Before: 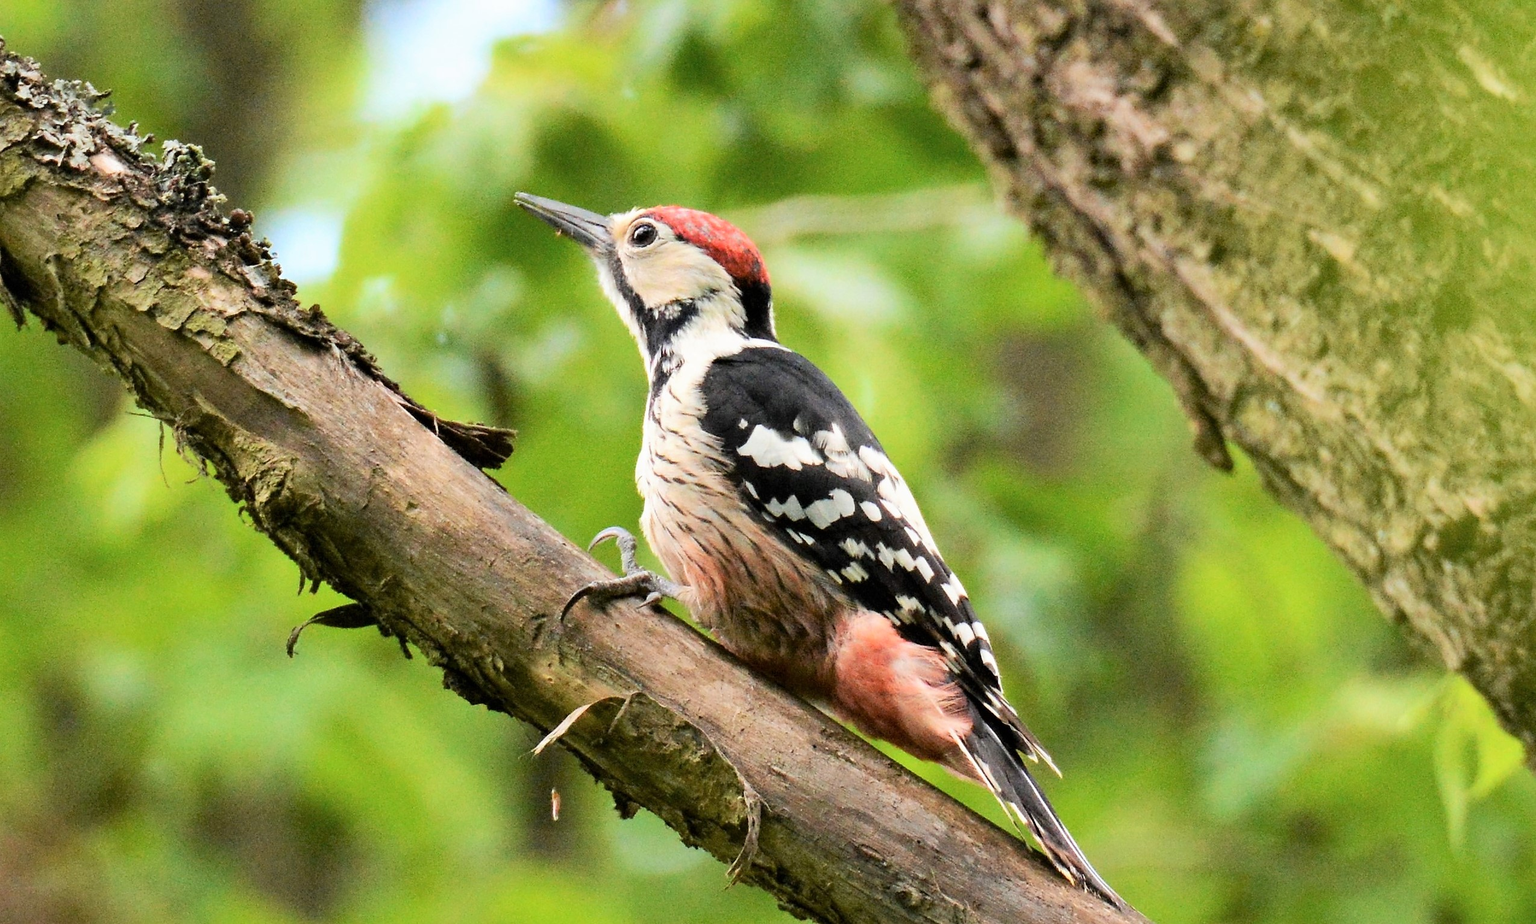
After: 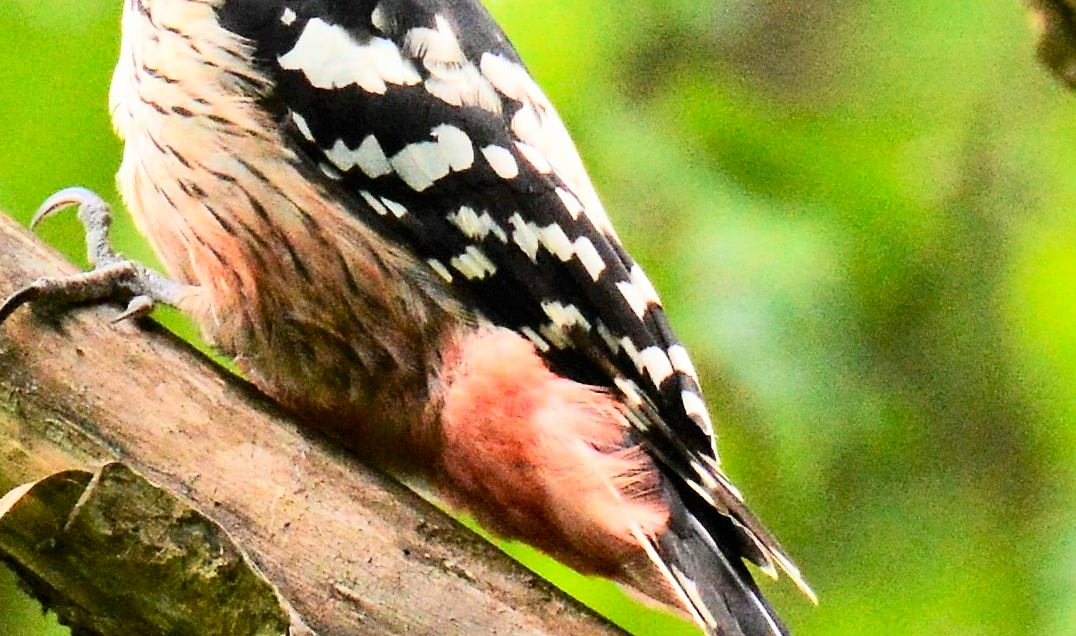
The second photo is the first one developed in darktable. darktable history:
crop: left 37.105%, top 44.842%, right 20.681%, bottom 13.682%
contrast brightness saturation: contrast 0.227, brightness 0.104, saturation 0.291
